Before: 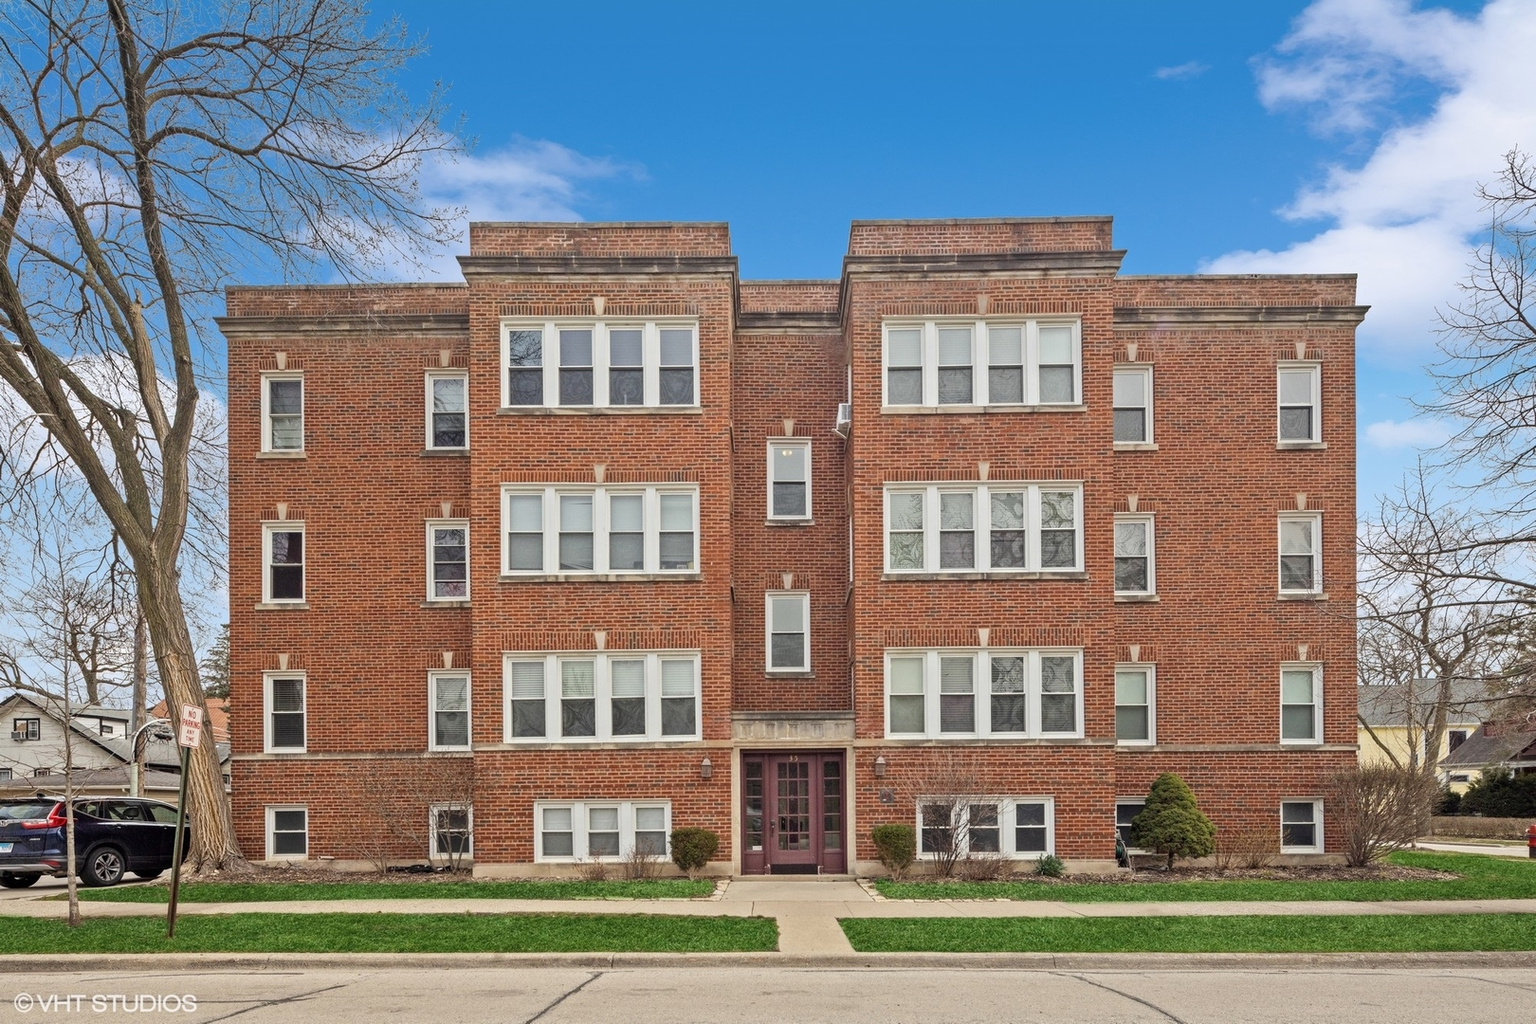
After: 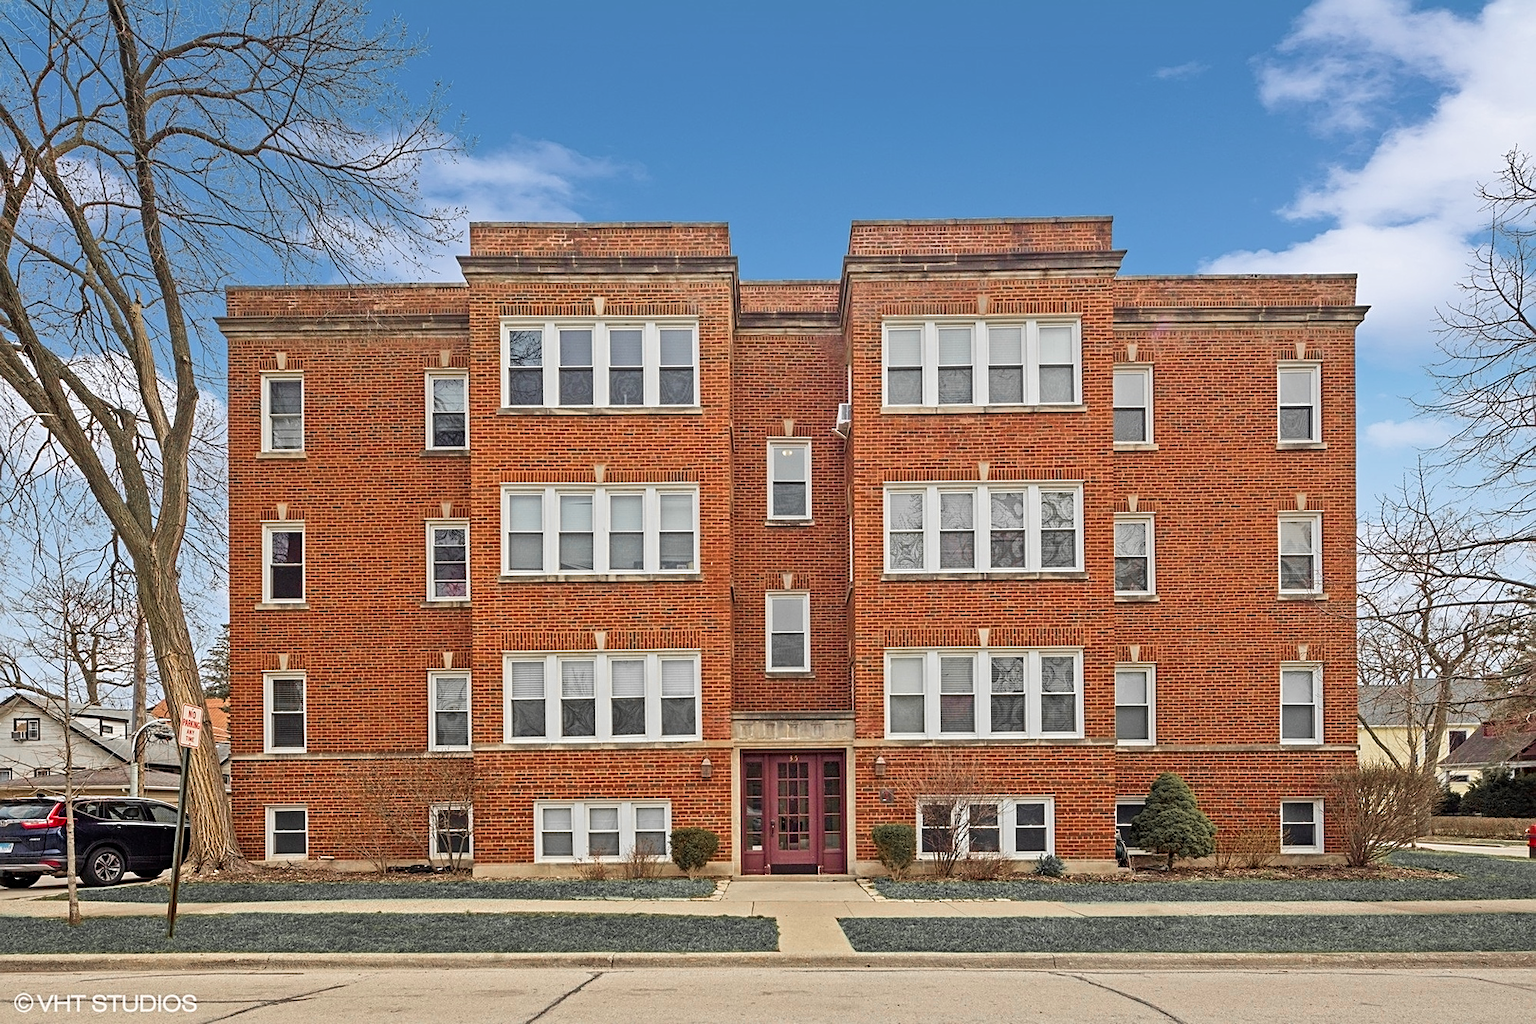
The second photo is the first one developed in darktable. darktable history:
color zones: curves: ch1 [(0, 0.679) (0.143, 0.647) (0.286, 0.261) (0.378, -0.011) (0.571, 0.396) (0.714, 0.399) (0.857, 0.406) (1, 0.679)]
sharpen: on, module defaults
velvia: on, module defaults
